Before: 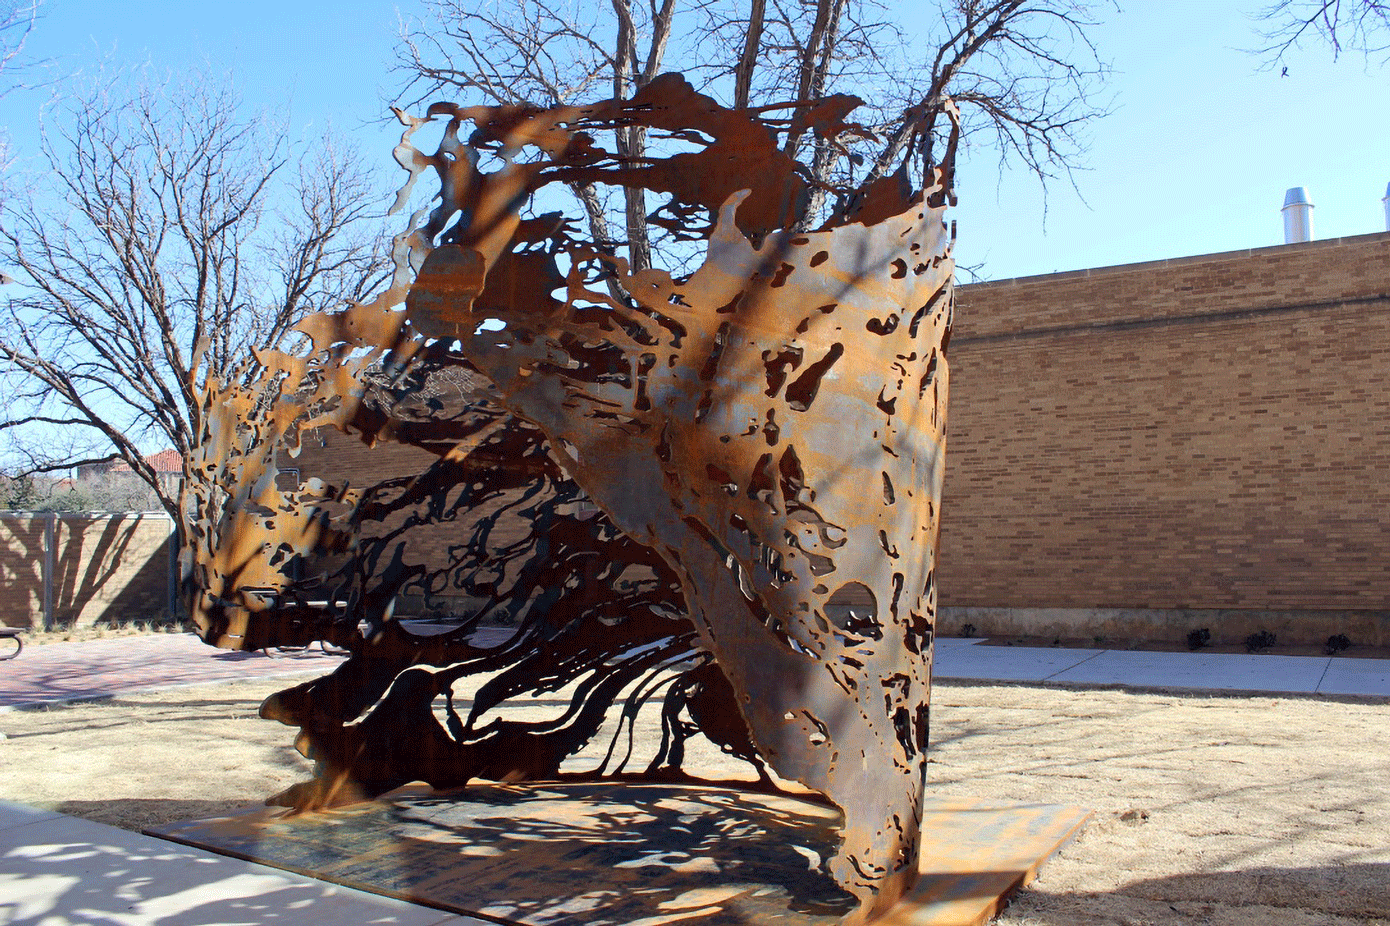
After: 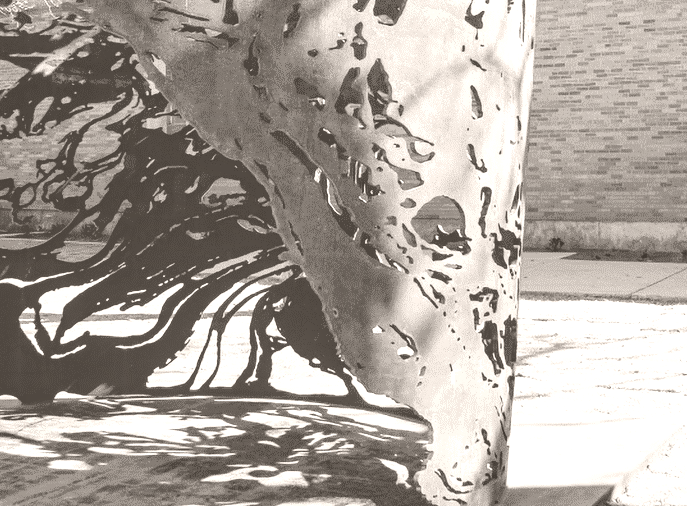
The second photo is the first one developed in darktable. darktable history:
filmic rgb: black relative exposure -6.98 EV, white relative exposure 5.63 EV, hardness 2.86
crop: left 29.672%, top 41.786%, right 20.851%, bottom 3.487%
local contrast: highlights 35%, detail 135%
exposure: black level correction -0.003, exposure 0.04 EV, compensate highlight preservation false
colorize: hue 34.49°, saturation 35.33%, source mix 100%, lightness 55%, version 1
